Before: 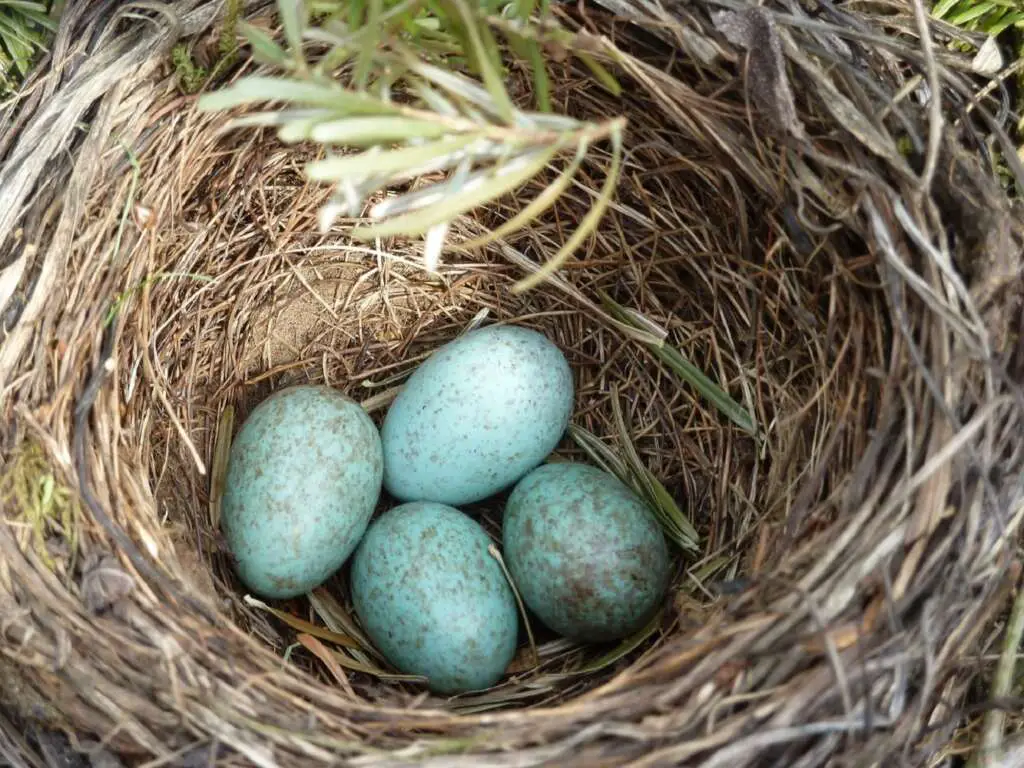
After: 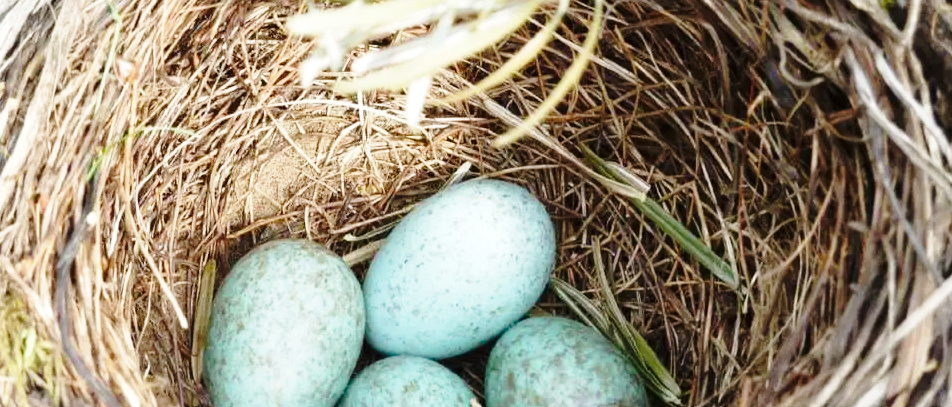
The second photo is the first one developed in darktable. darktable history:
crop: left 1.785%, top 19.038%, right 5.195%, bottom 27.844%
base curve: curves: ch0 [(0, 0) (0.028, 0.03) (0.121, 0.232) (0.46, 0.748) (0.859, 0.968) (1, 1)], preserve colors none
